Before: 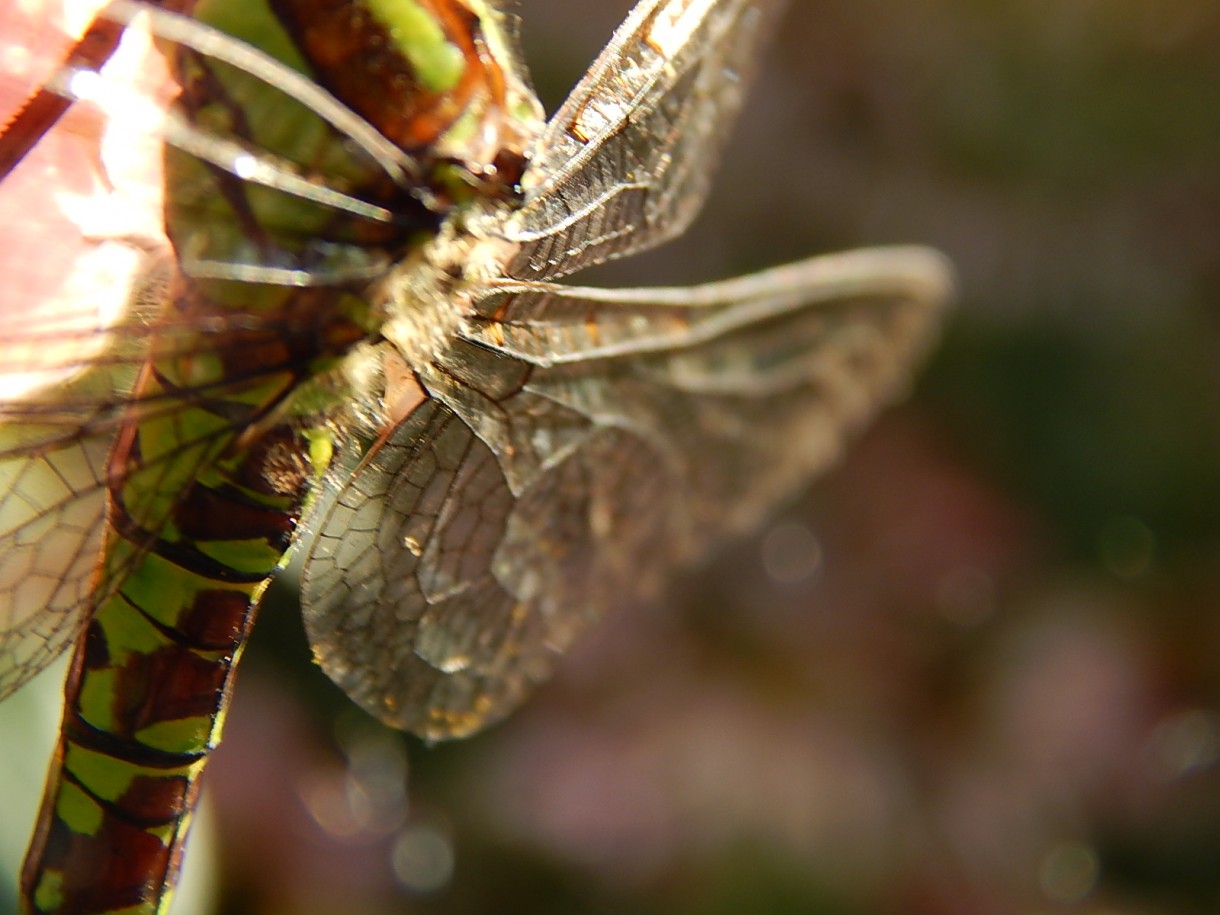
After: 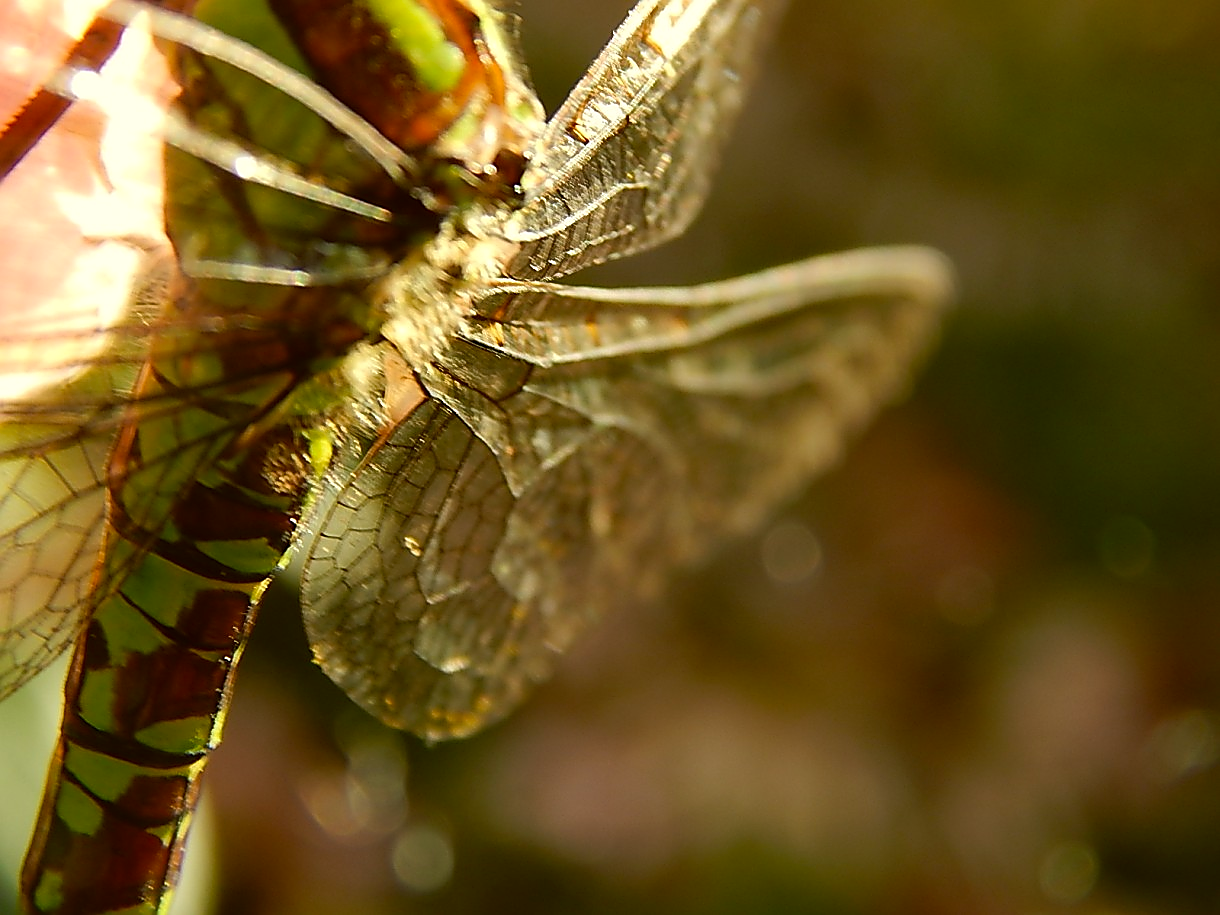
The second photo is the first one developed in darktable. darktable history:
sharpen: radius 1.396, amount 1.234, threshold 0.63
color correction: highlights a* -1.62, highlights b* 10.34, shadows a* 0.384, shadows b* 19.7
